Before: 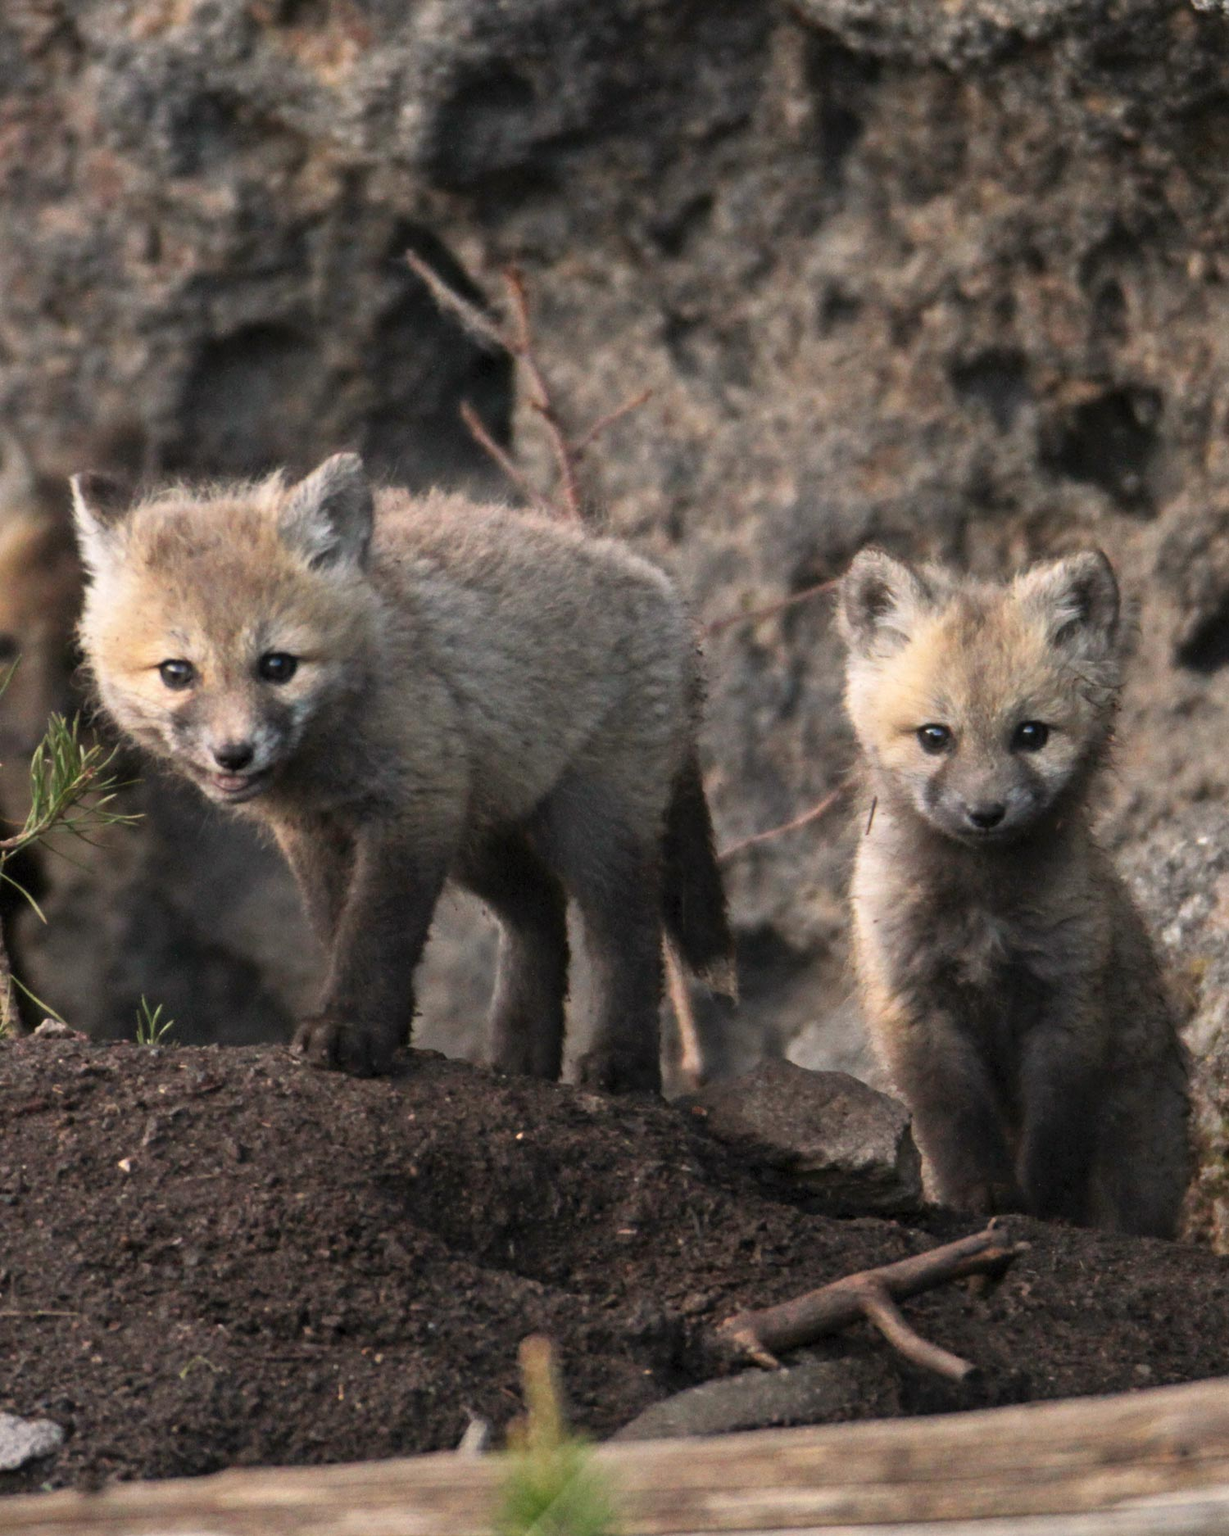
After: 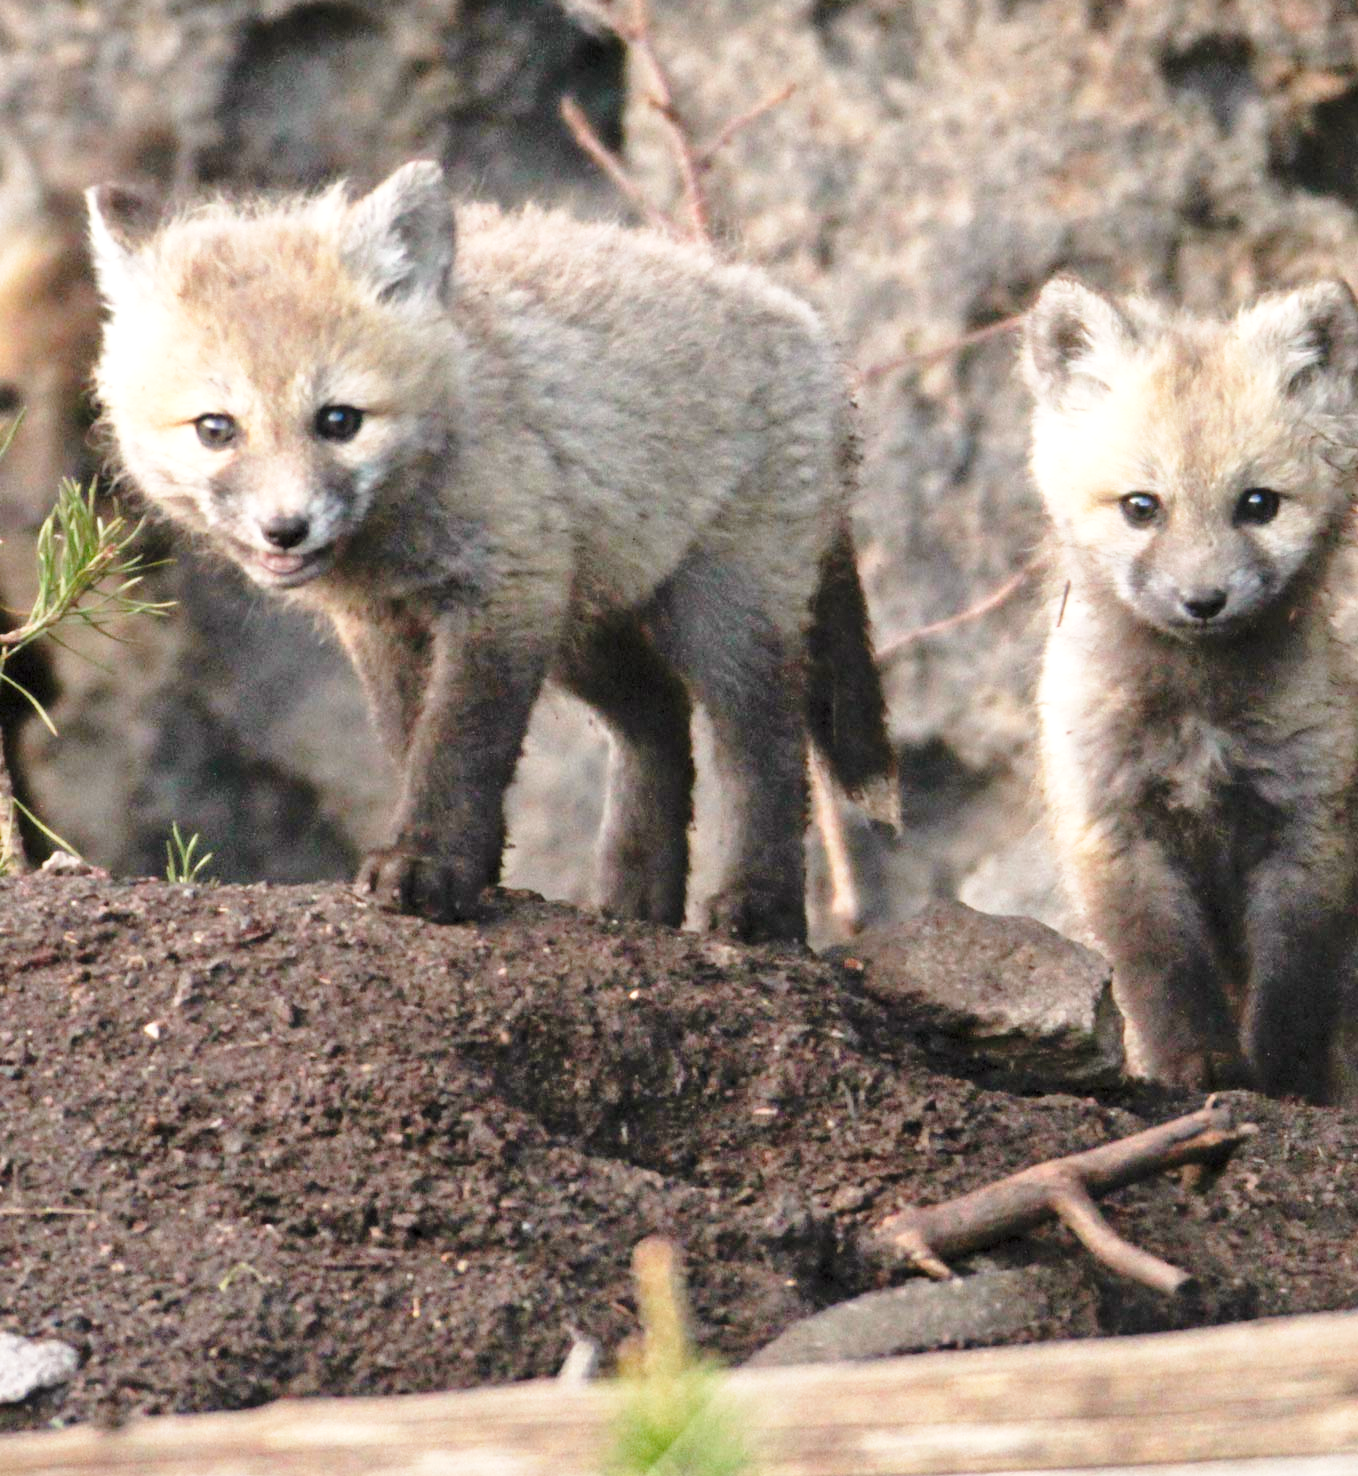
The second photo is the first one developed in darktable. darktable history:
base curve: curves: ch0 [(0, 0) (0.028, 0.03) (0.121, 0.232) (0.46, 0.748) (0.859, 0.968) (1, 1)], preserve colors none
tone equalizer: -8 EV 0.25 EV, -7 EV 0.417 EV, -6 EV 0.417 EV, -5 EV 0.25 EV, -3 EV -0.25 EV, -2 EV -0.417 EV, -1 EV -0.417 EV, +0 EV -0.25 EV, edges refinement/feathering 500, mask exposure compensation -1.57 EV, preserve details guided filter
exposure: exposure 0.921 EV, compensate highlight preservation false
crop: top 20.916%, right 9.437%, bottom 0.316%
